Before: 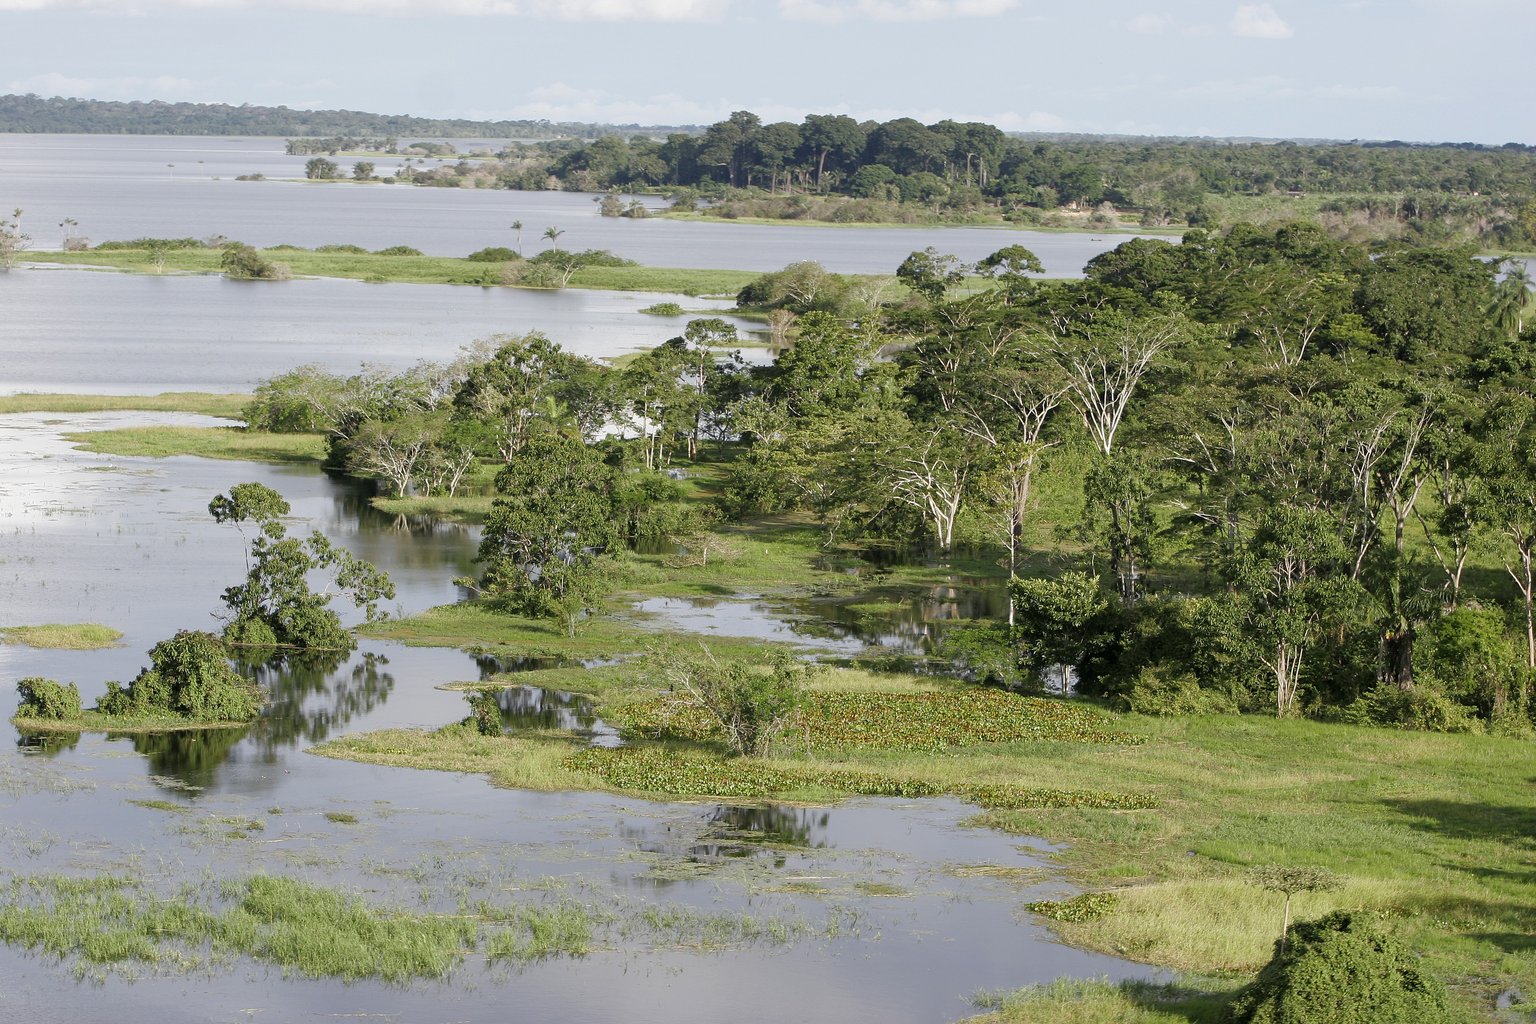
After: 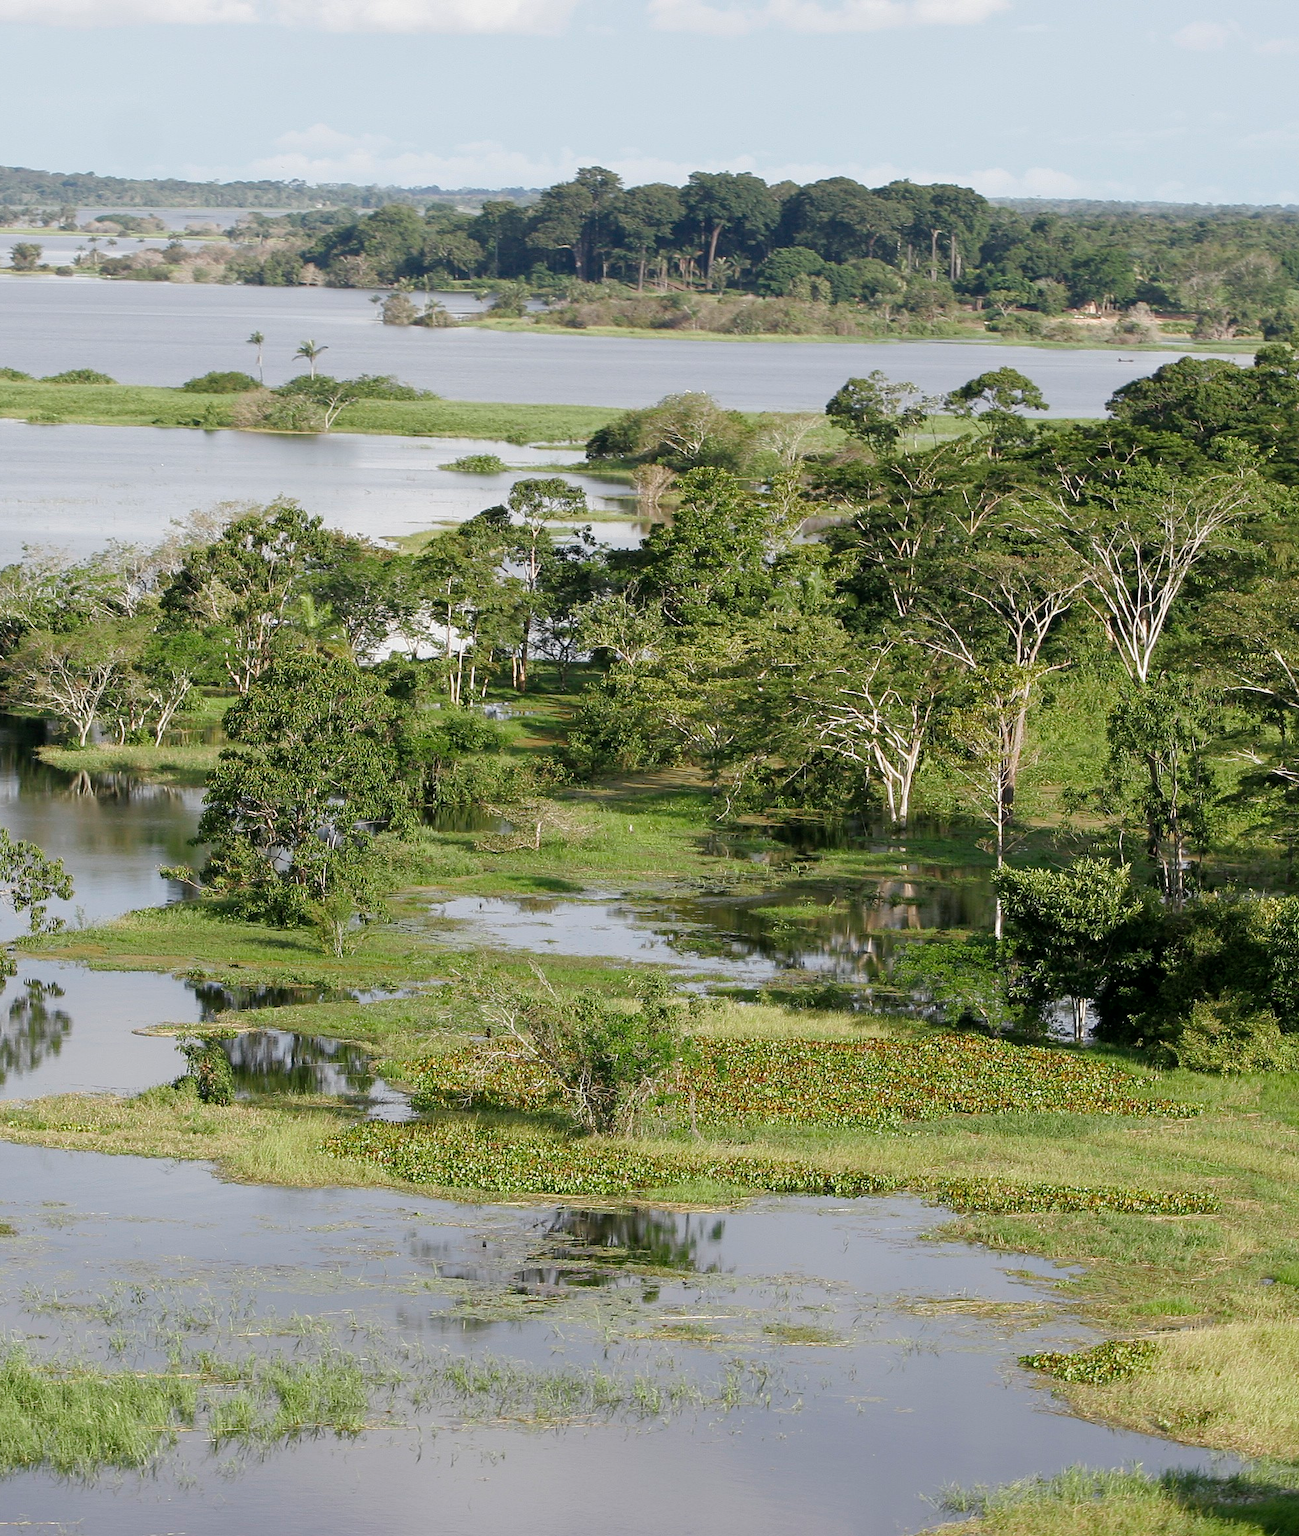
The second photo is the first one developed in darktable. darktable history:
crop and rotate: left 22.593%, right 21.025%
